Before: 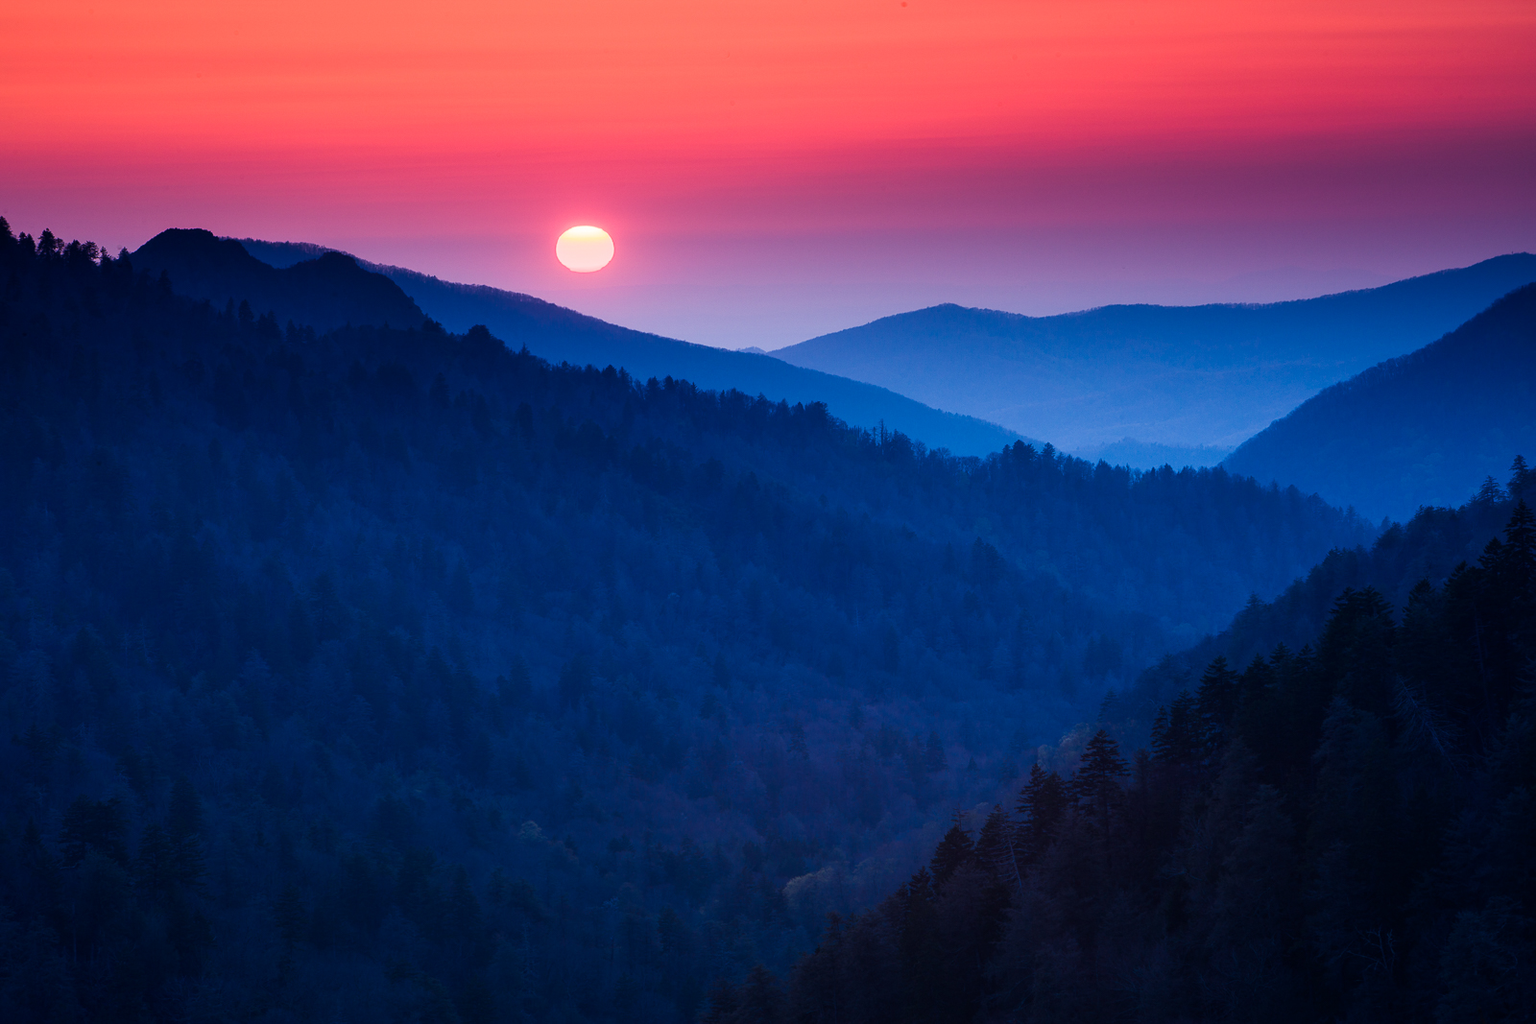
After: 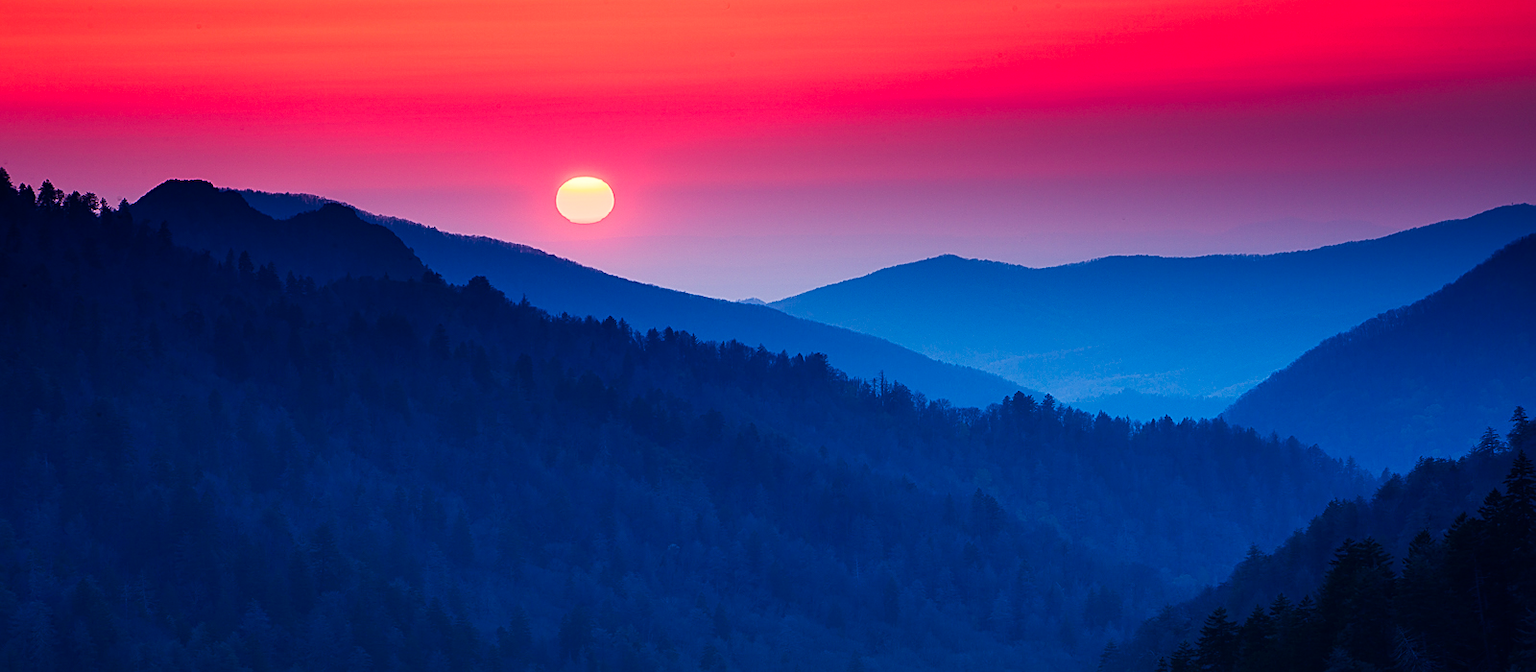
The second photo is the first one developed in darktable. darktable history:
contrast brightness saturation: contrast 0.09, saturation 0.28
sharpen: on, module defaults
white balance: red 1.029, blue 0.92
tone equalizer: on, module defaults
crop and rotate: top 4.848%, bottom 29.503%
